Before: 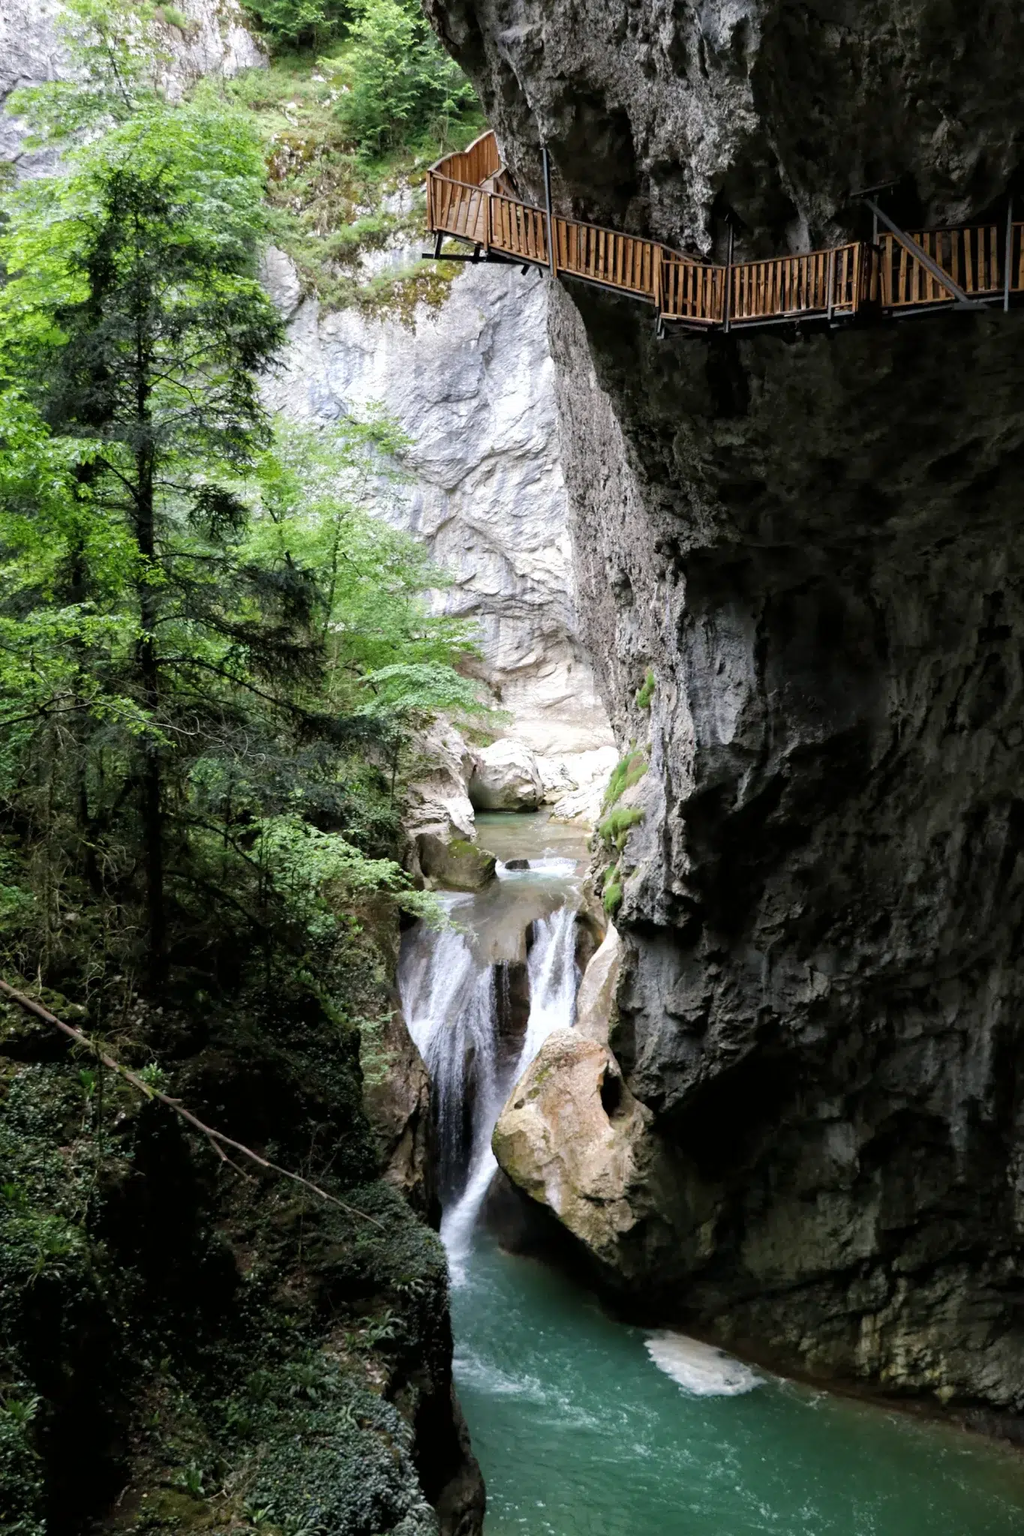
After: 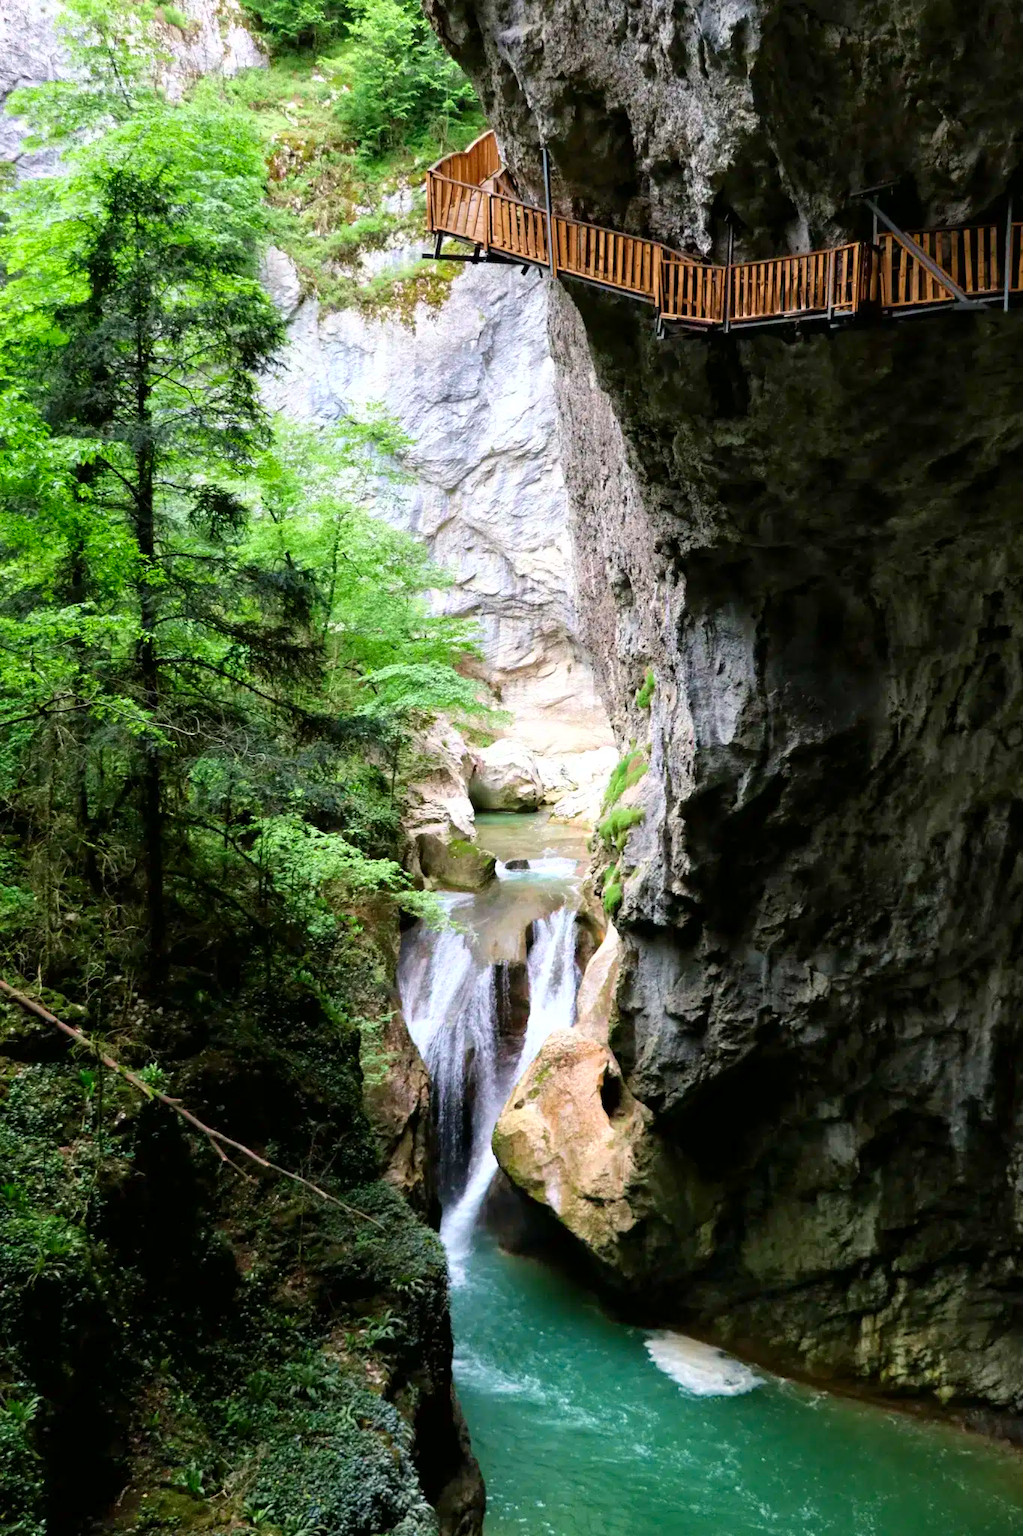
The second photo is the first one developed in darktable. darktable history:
contrast brightness saturation: saturation 0.18
tone curve: curves: ch0 [(0, 0) (0.389, 0.458) (0.745, 0.82) (0.849, 0.917) (0.919, 0.969) (1, 1)]; ch1 [(0, 0) (0.437, 0.404) (0.5, 0.5) (0.529, 0.55) (0.58, 0.6) (0.616, 0.649) (1, 1)]; ch2 [(0, 0) (0.442, 0.428) (0.5, 0.5) (0.525, 0.543) (0.585, 0.62) (1, 1)], color space Lab, independent channels, preserve colors none
